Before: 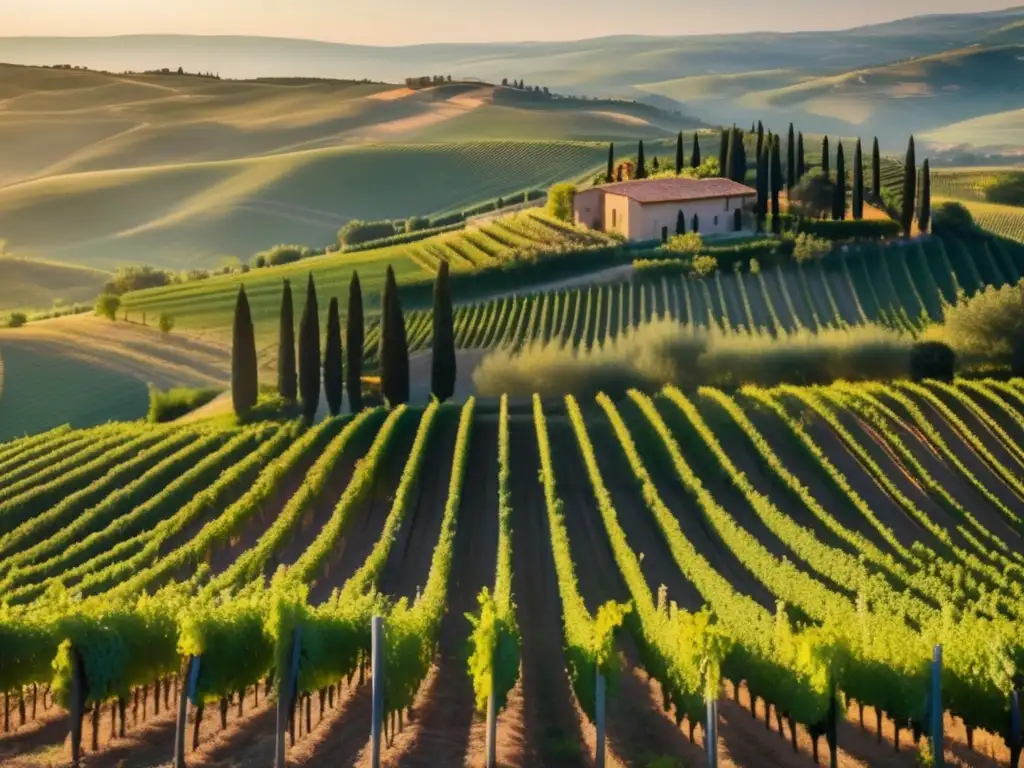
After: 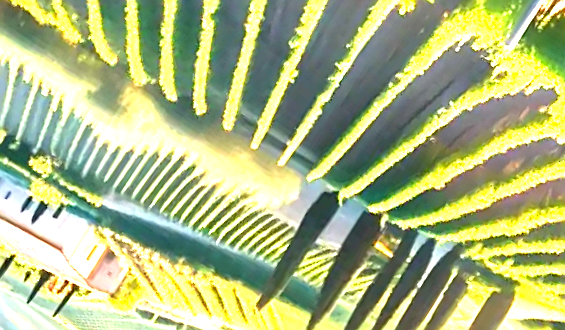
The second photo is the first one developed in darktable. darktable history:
exposure: exposure 2.967 EV, compensate highlight preservation false
crop and rotate: angle 147.06°, left 9.096%, top 15.628%, right 4.491%, bottom 17.028%
sharpen: on, module defaults
